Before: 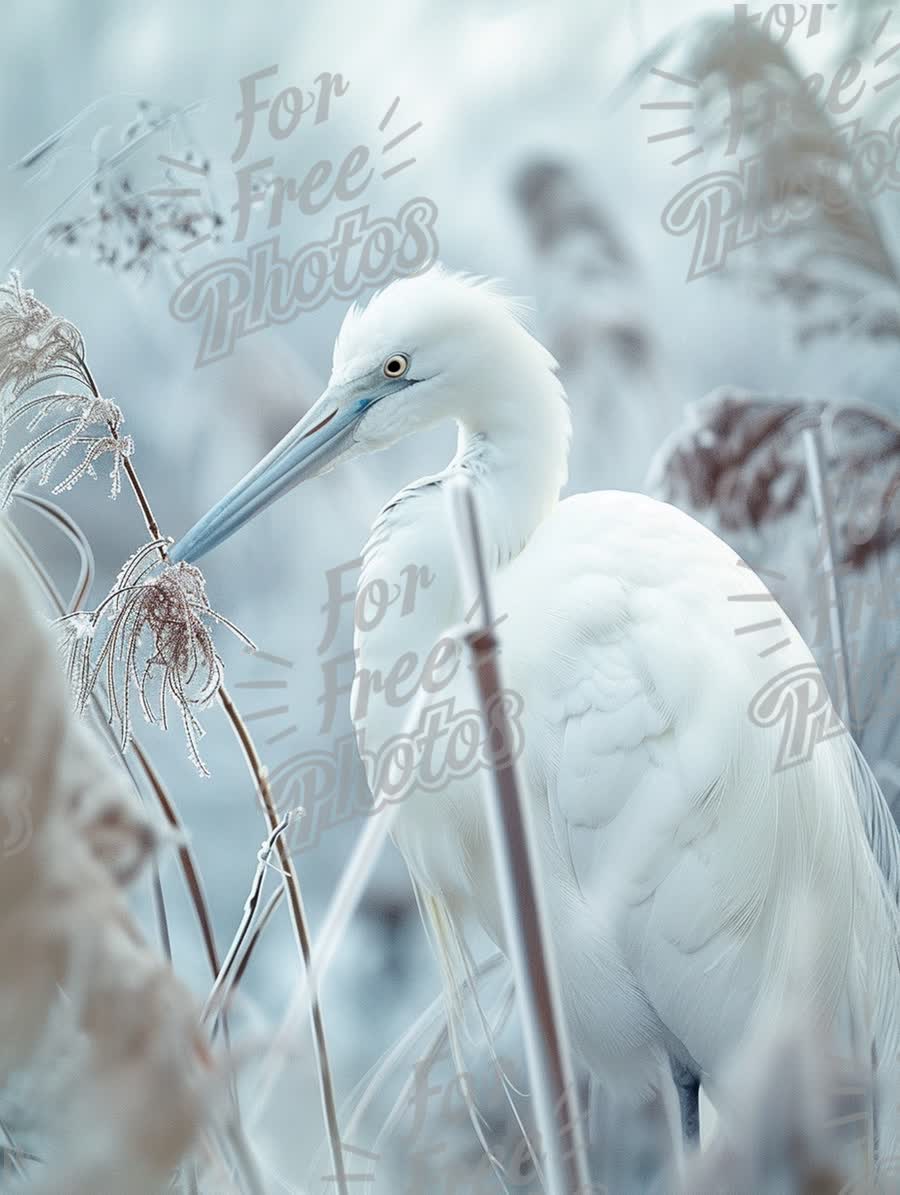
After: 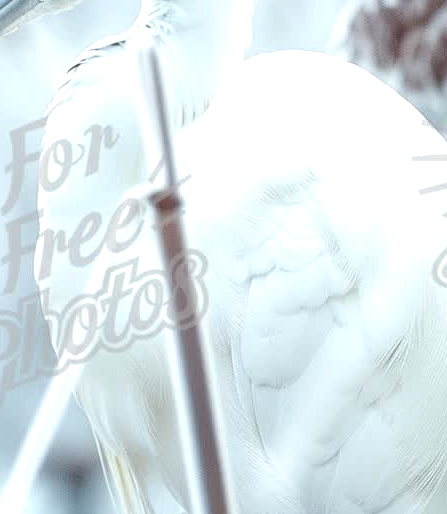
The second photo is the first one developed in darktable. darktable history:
crop: left 35.14%, top 36.875%, right 15.118%, bottom 20.107%
contrast brightness saturation: contrast 0.005, saturation -0.064
exposure: black level correction 0, exposure 0.5 EV, compensate highlight preservation false
tone equalizer: -7 EV 0.153 EV, -6 EV 0.614 EV, -5 EV 1.18 EV, -4 EV 1.33 EV, -3 EV 1.13 EV, -2 EV 0.6 EV, -1 EV 0.152 EV, smoothing diameter 24.83%, edges refinement/feathering 7.5, preserve details guided filter
